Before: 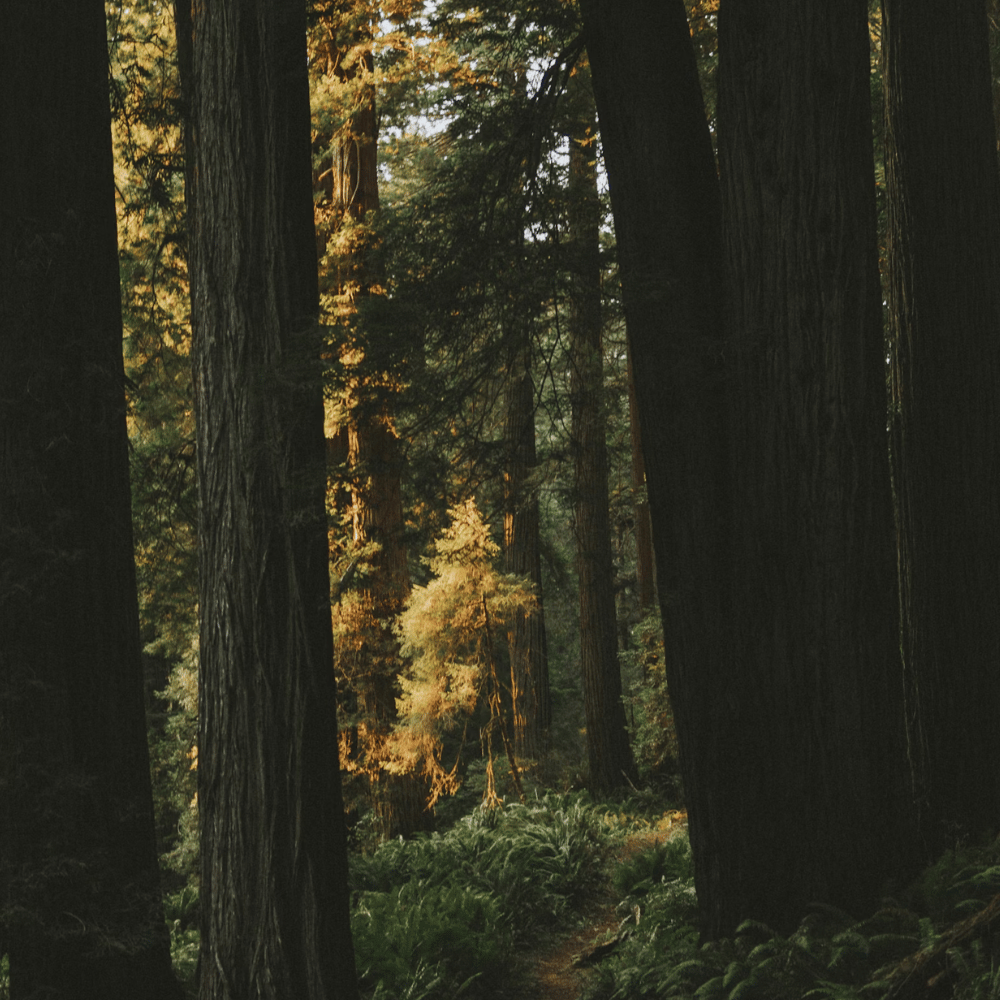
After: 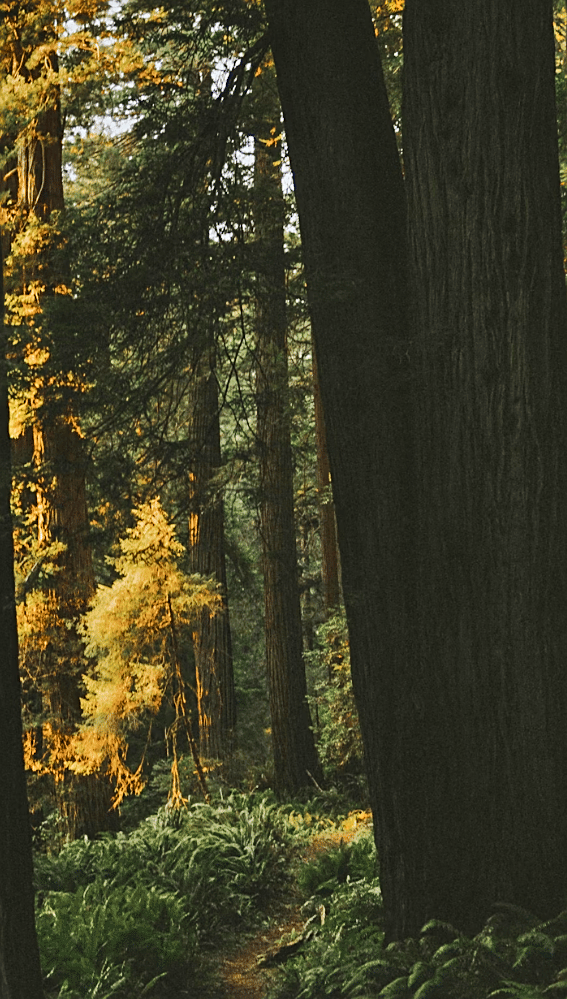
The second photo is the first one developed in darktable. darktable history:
sharpen: on, module defaults
color balance rgb: perceptual saturation grading › global saturation 19.459%
shadows and highlights: low approximation 0.01, soften with gaussian
tone curve: curves: ch0 [(0, 0) (0.161, 0.144) (0.501, 0.497) (1, 1)], color space Lab, independent channels, preserve colors none
crop: left 31.581%, top 0.024%, right 11.719%
